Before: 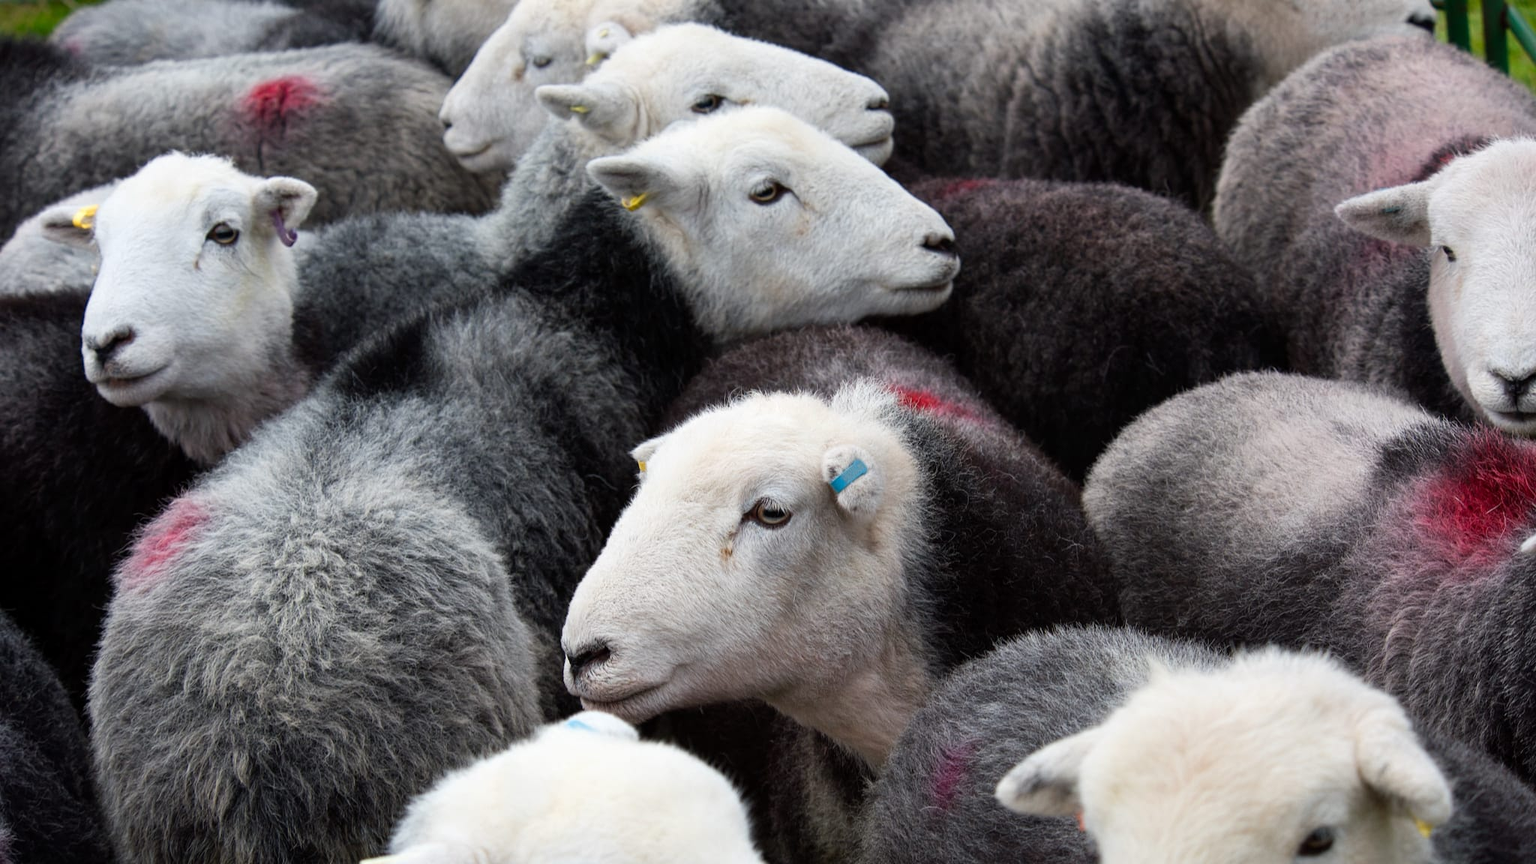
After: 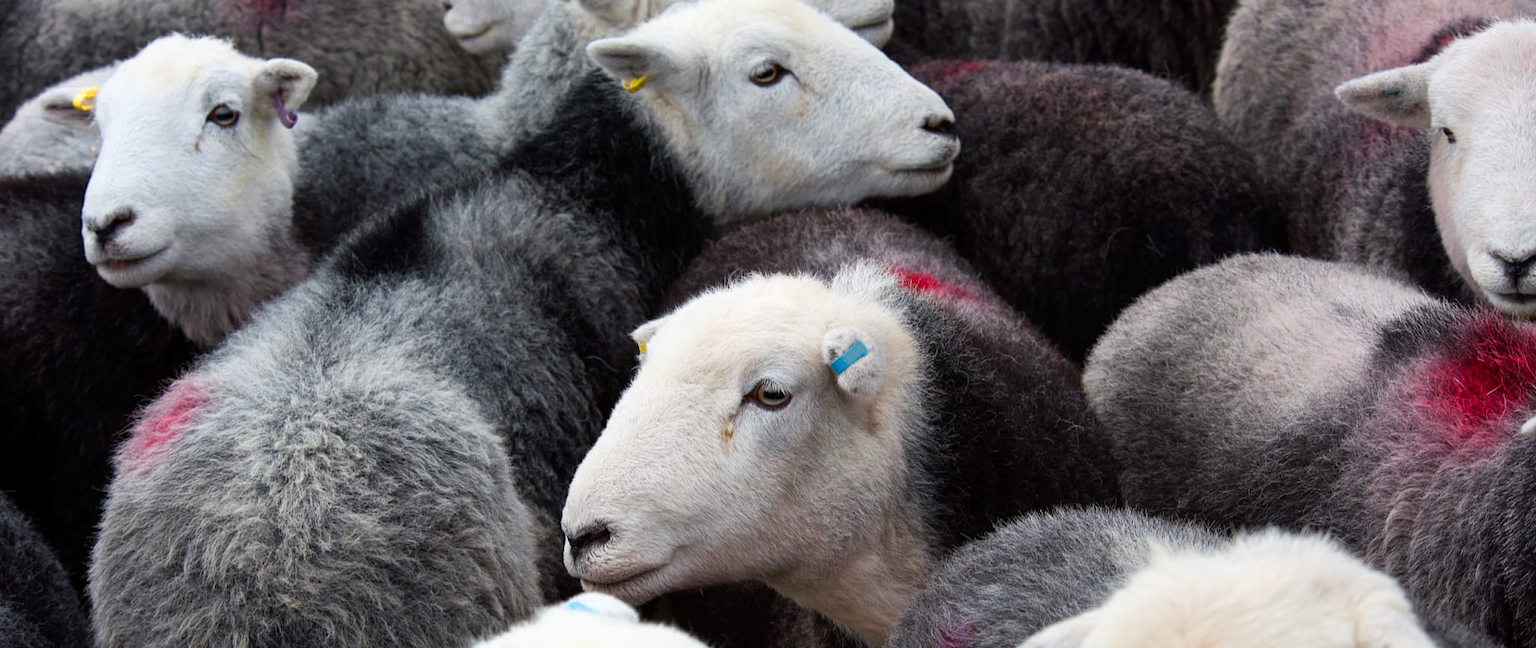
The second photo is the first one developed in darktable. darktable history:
crop: top 13.741%, bottom 11.114%
contrast brightness saturation: saturation 0.182
